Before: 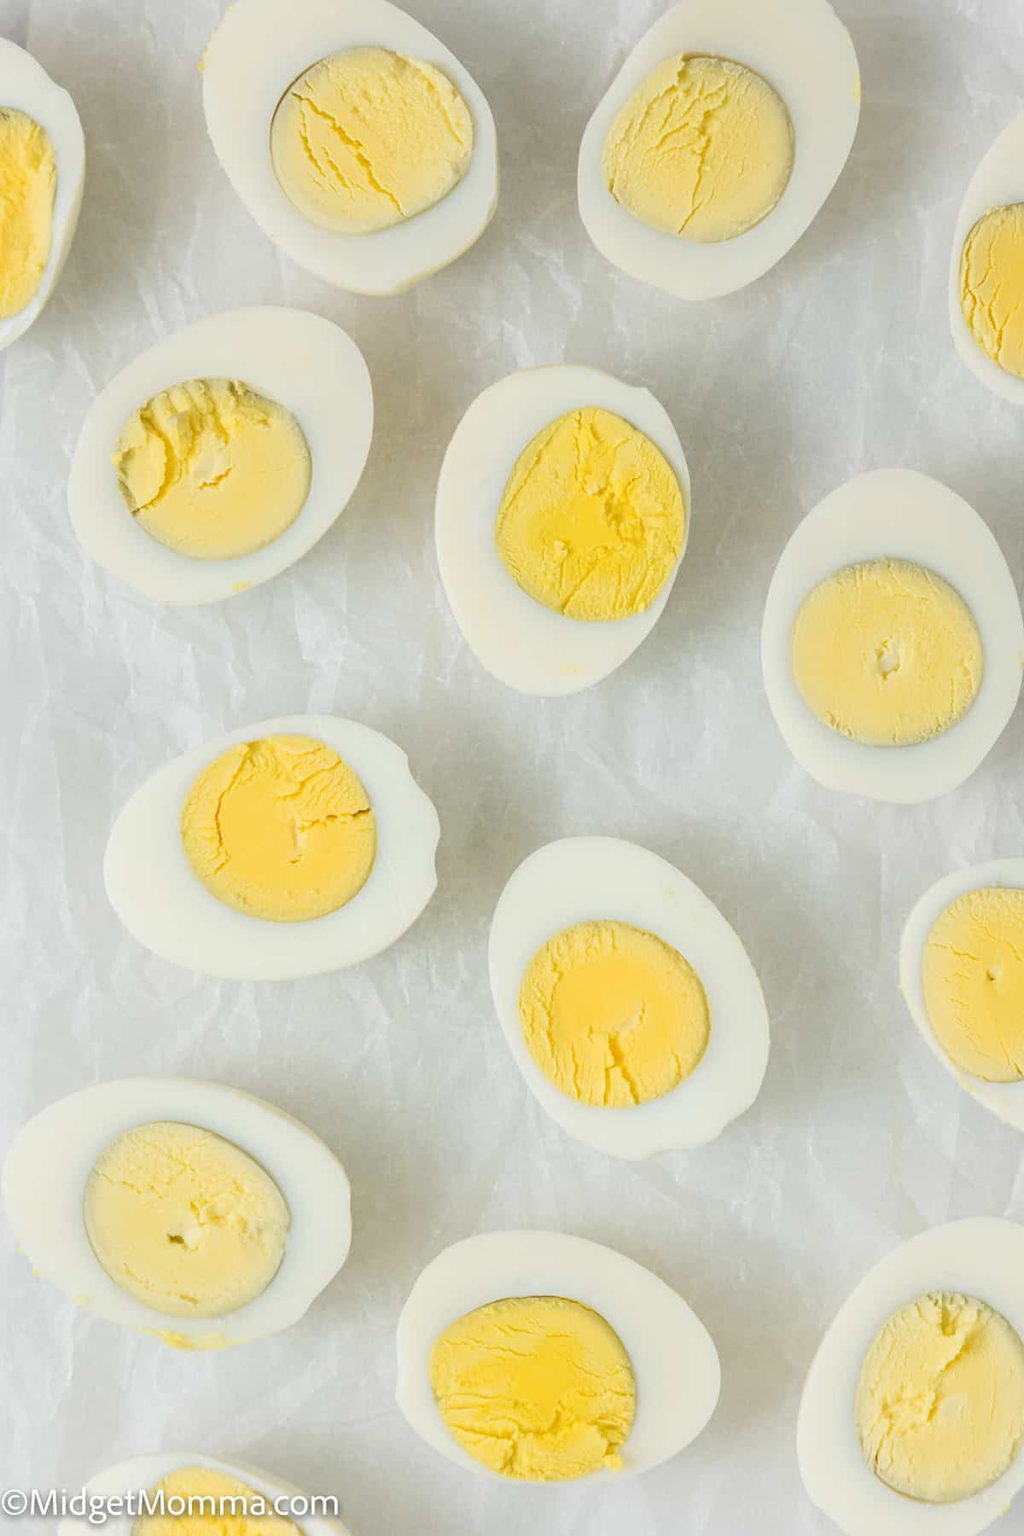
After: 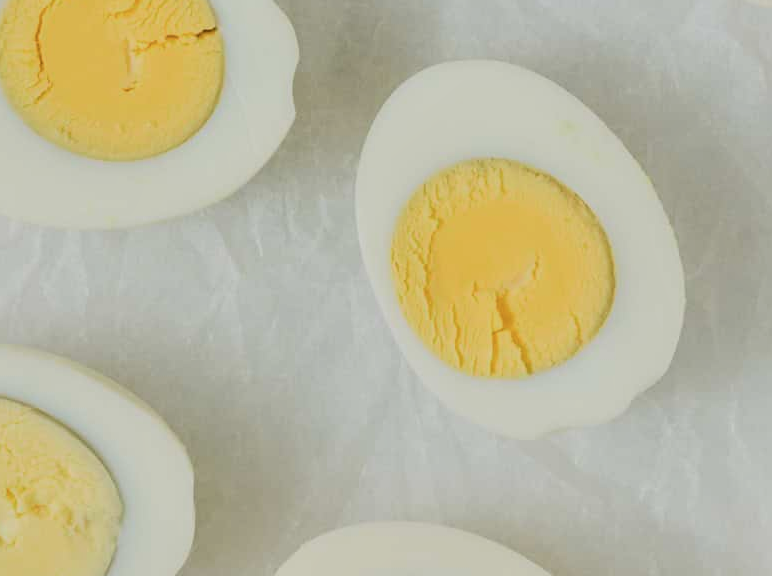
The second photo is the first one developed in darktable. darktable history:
shadows and highlights: soften with gaussian
contrast brightness saturation: contrast -0.26, saturation -0.43
tone curve: curves: ch0 [(0, 0) (0.091, 0.077) (0.389, 0.458) (0.745, 0.82) (0.856, 0.899) (0.92, 0.938) (1, 0.973)]; ch1 [(0, 0) (0.437, 0.404) (0.5, 0.5) (0.529, 0.55) (0.58, 0.6) (0.616, 0.649) (1, 1)]; ch2 [(0, 0) (0.442, 0.415) (0.5, 0.5) (0.535, 0.557) (0.585, 0.62) (1, 1)], color space Lab, independent channels, preserve colors none
vibrance: on, module defaults
crop: left 18.091%, top 51.13%, right 17.525%, bottom 16.85%
